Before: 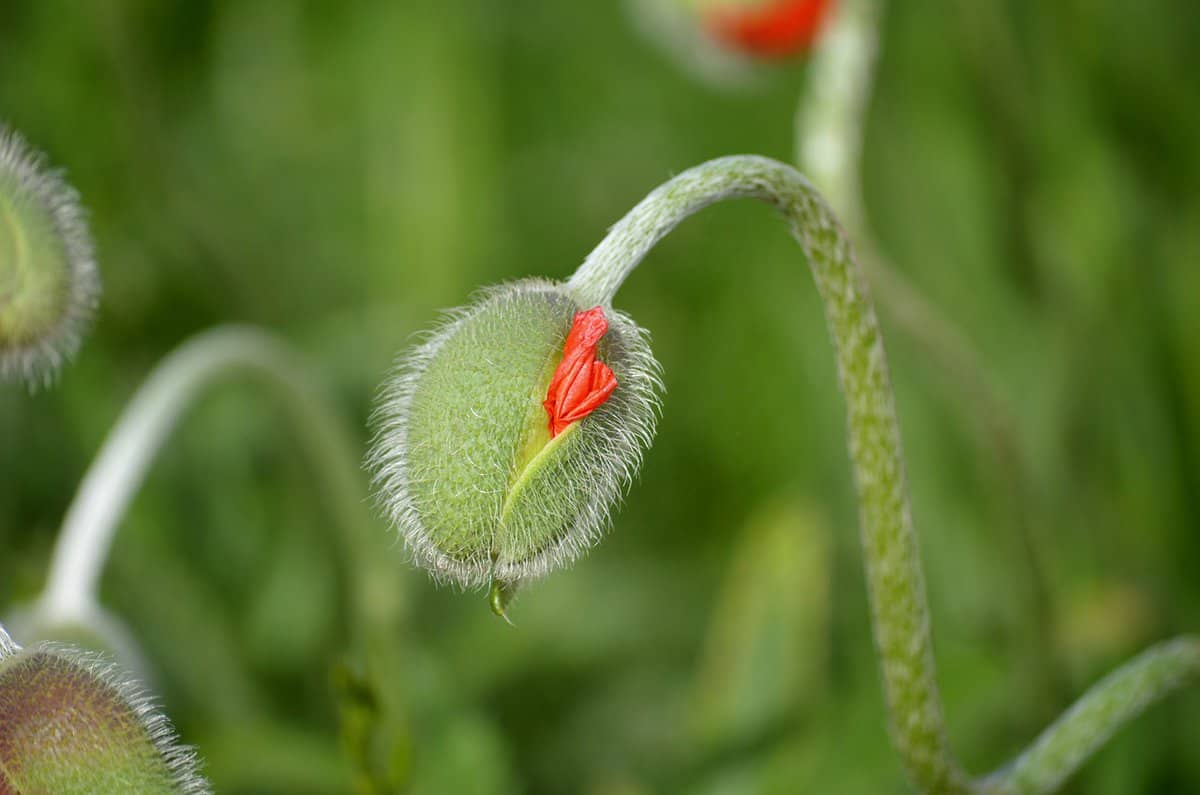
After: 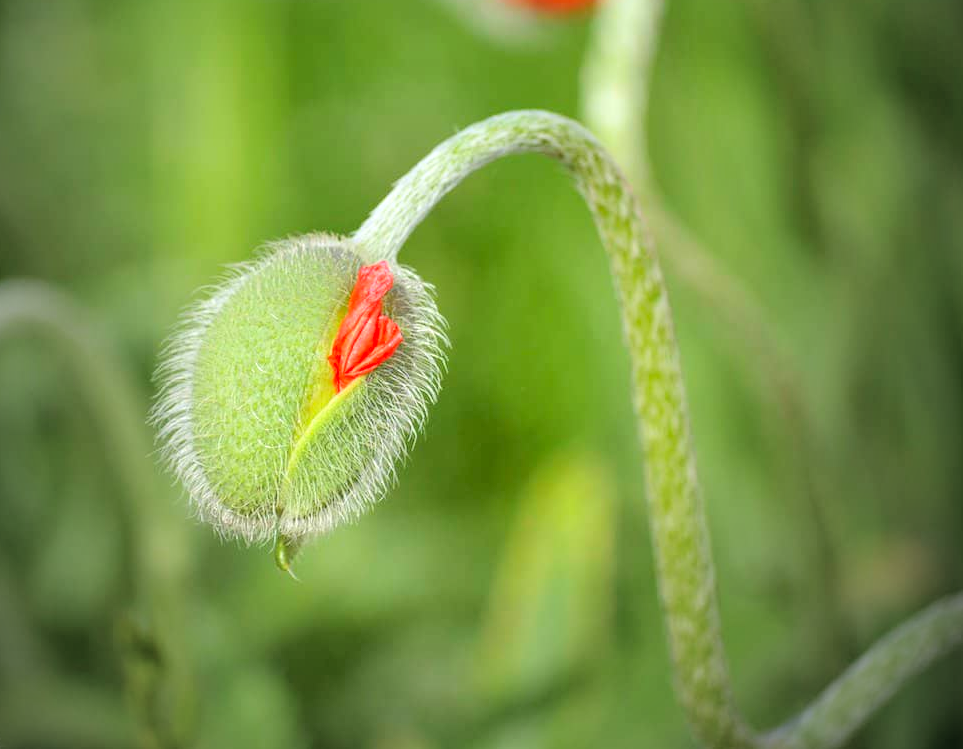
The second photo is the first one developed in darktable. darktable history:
crop and rotate: left 17.959%, top 5.771%, right 1.742%
vignetting: fall-off start 72.14%, fall-off radius 108.07%, brightness -0.713, saturation -0.488, center (-0.054, -0.359), width/height ratio 0.729
color correction: saturation 1.34
global tonemap: drago (0.7, 100)
local contrast: on, module defaults
